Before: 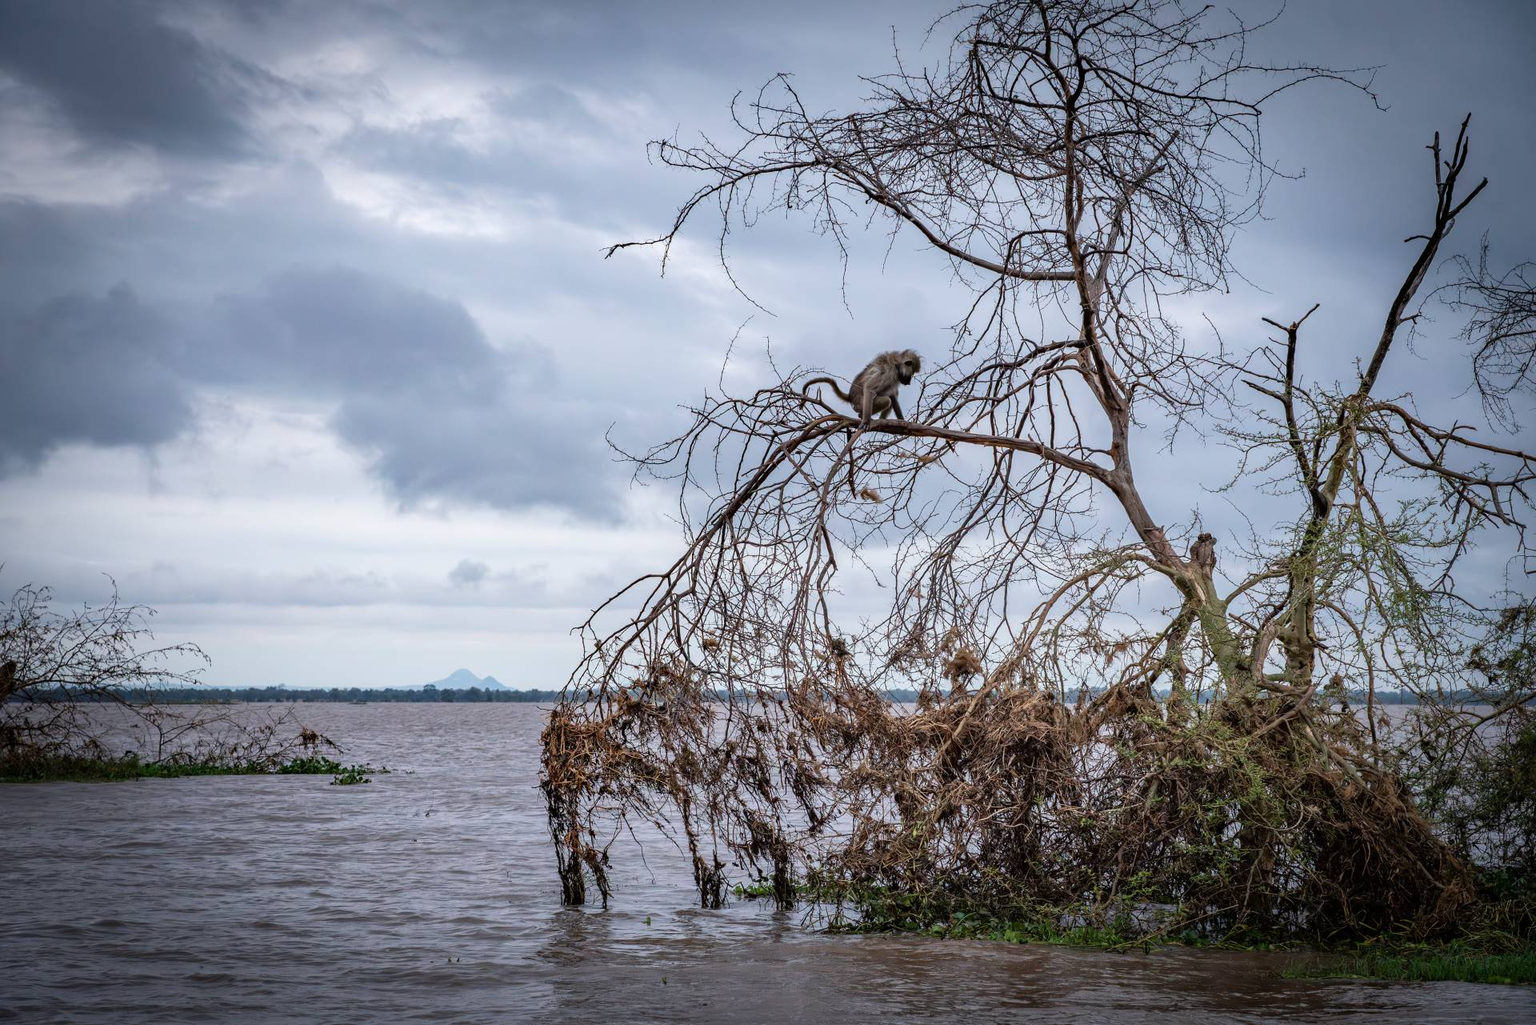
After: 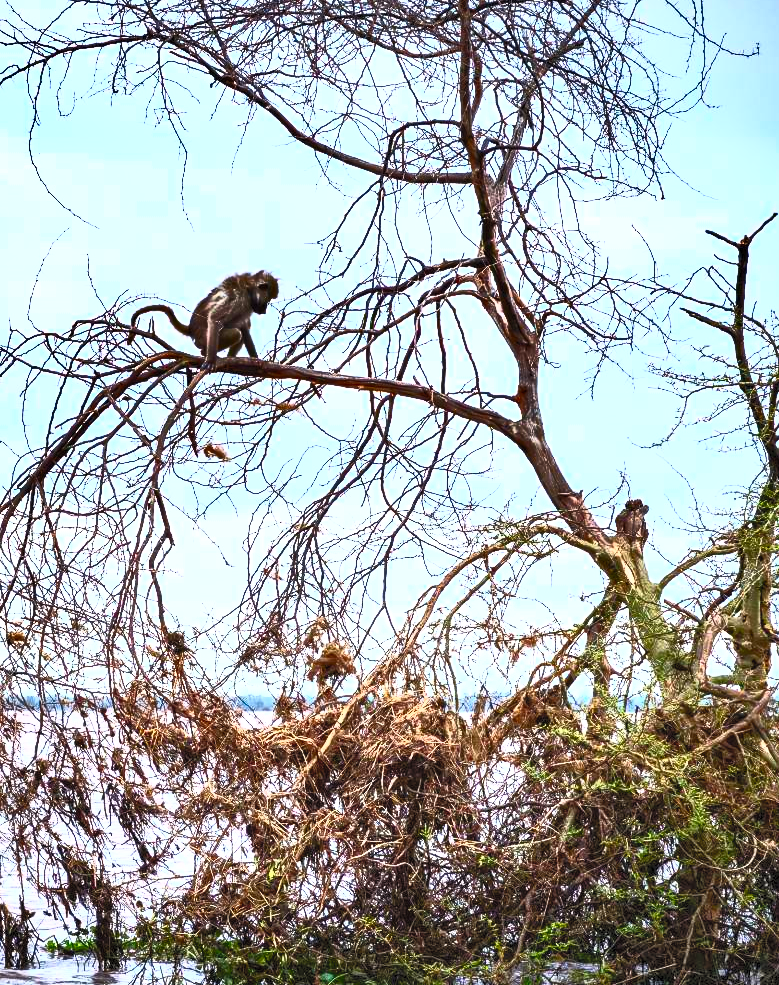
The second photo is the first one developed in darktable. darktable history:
local contrast: highlights 104%, shadows 99%, detail 120%, midtone range 0.2
crop: left 45.443%, top 13.109%, right 13.945%, bottom 9.95%
contrast brightness saturation: contrast 0.98, brightness 0.995, saturation 0.995
shadows and highlights: soften with gaussian
